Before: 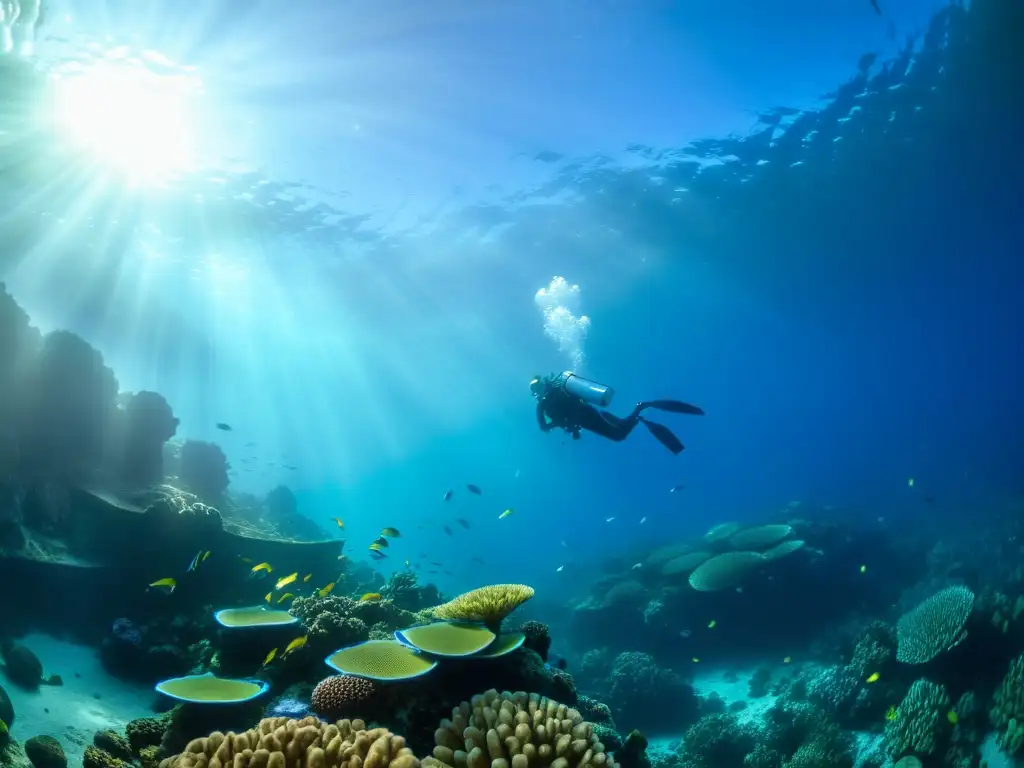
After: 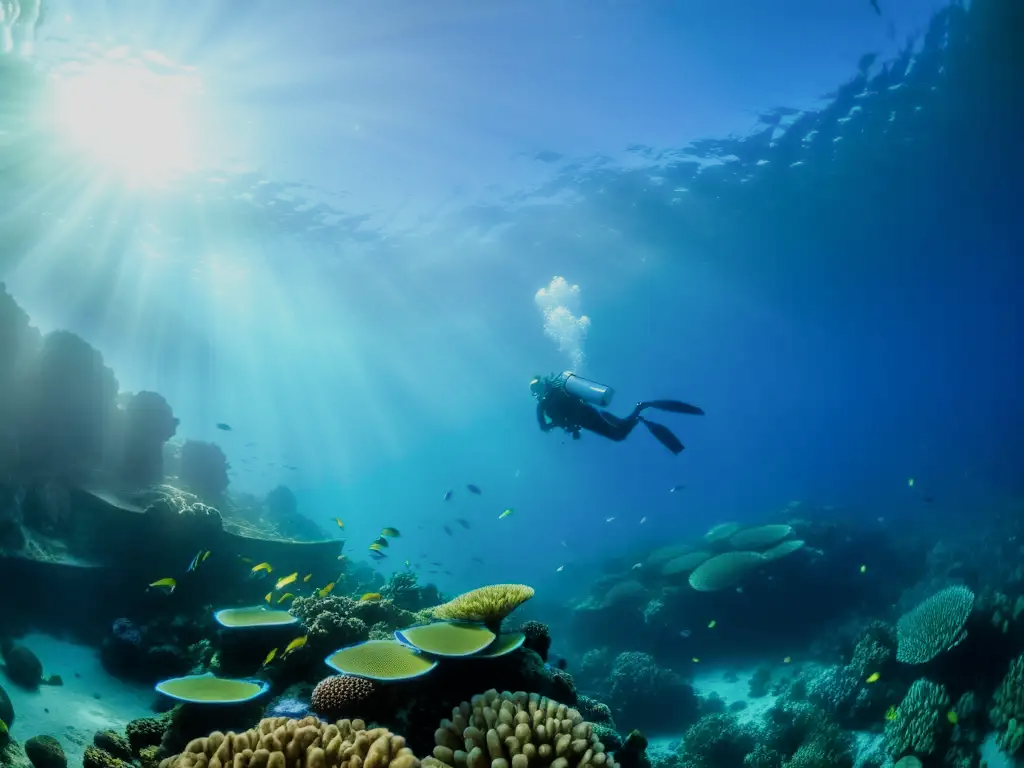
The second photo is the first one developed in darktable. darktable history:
filmic rgb: black relative exposure -8.17 EV, white relative exposure 3.78 EV, hardness 4.41, iterations of high-quality reconstruction 0
